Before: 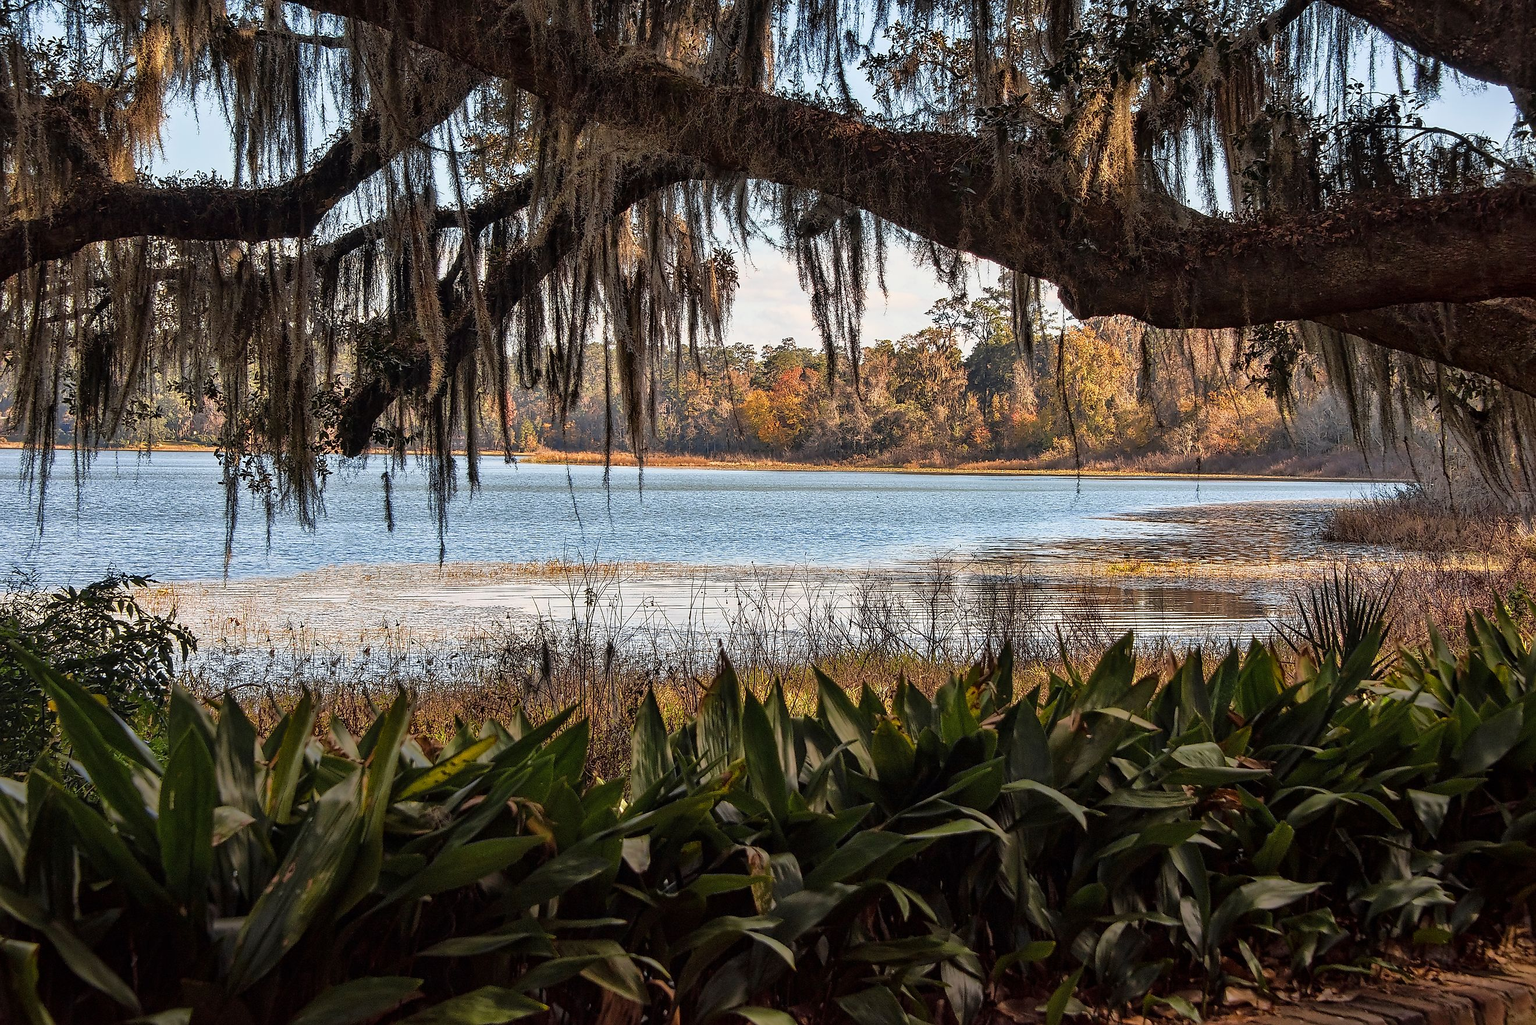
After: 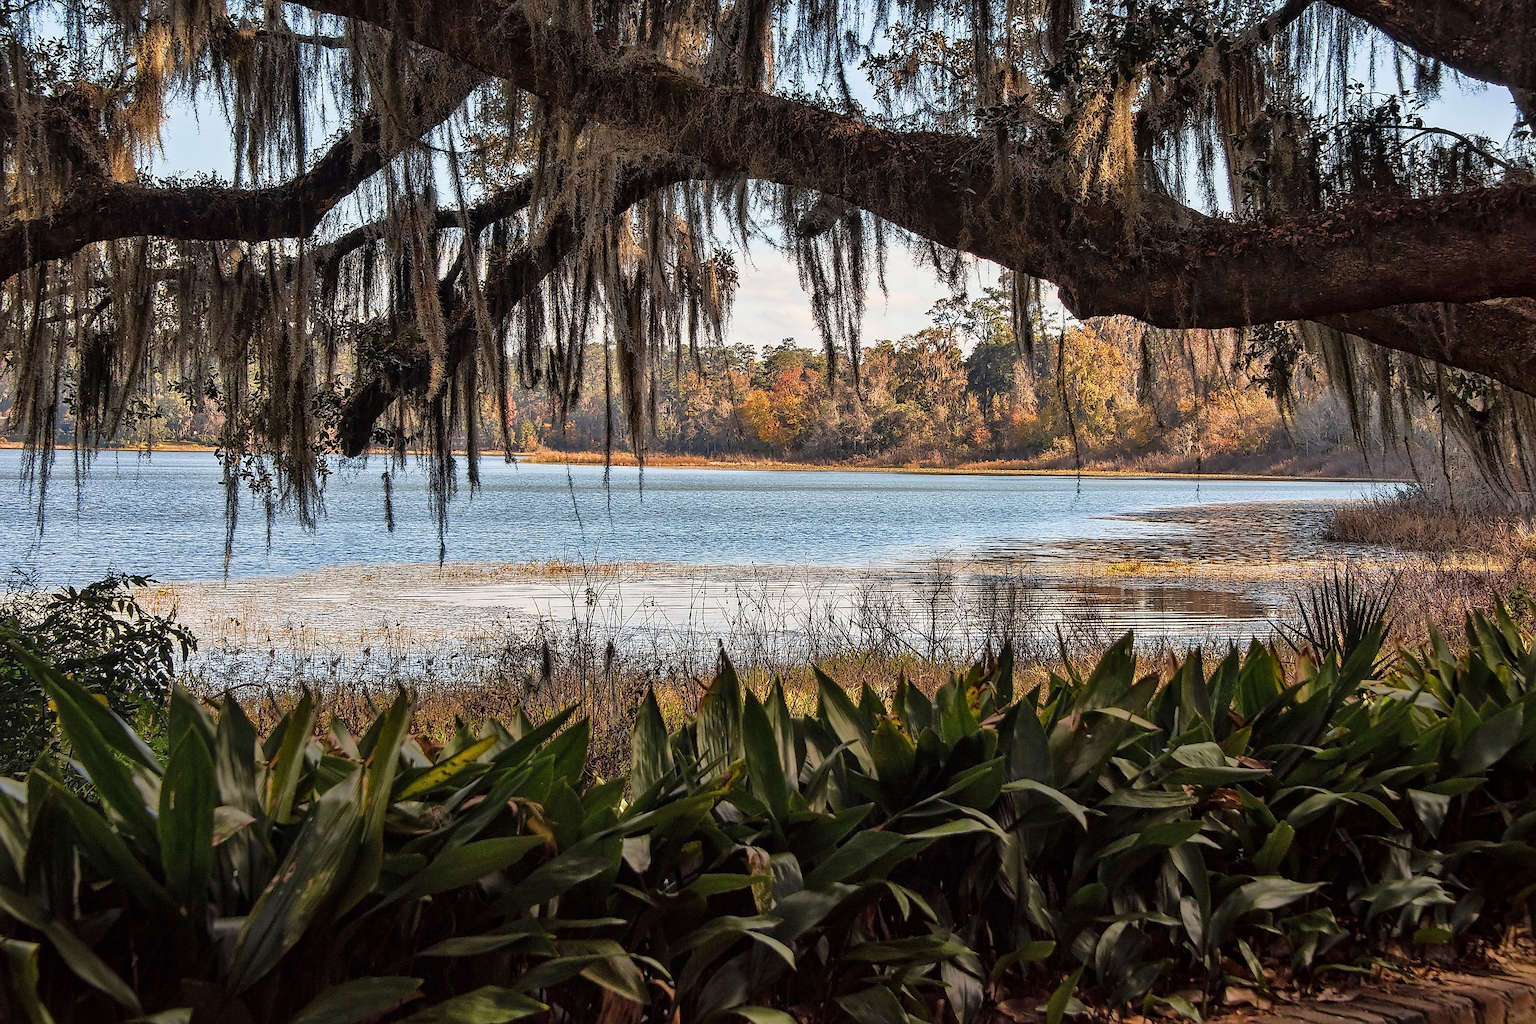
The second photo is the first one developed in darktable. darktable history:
shadows and highlights: shadows 22.32, highlights -49.24, soften with gaussian
